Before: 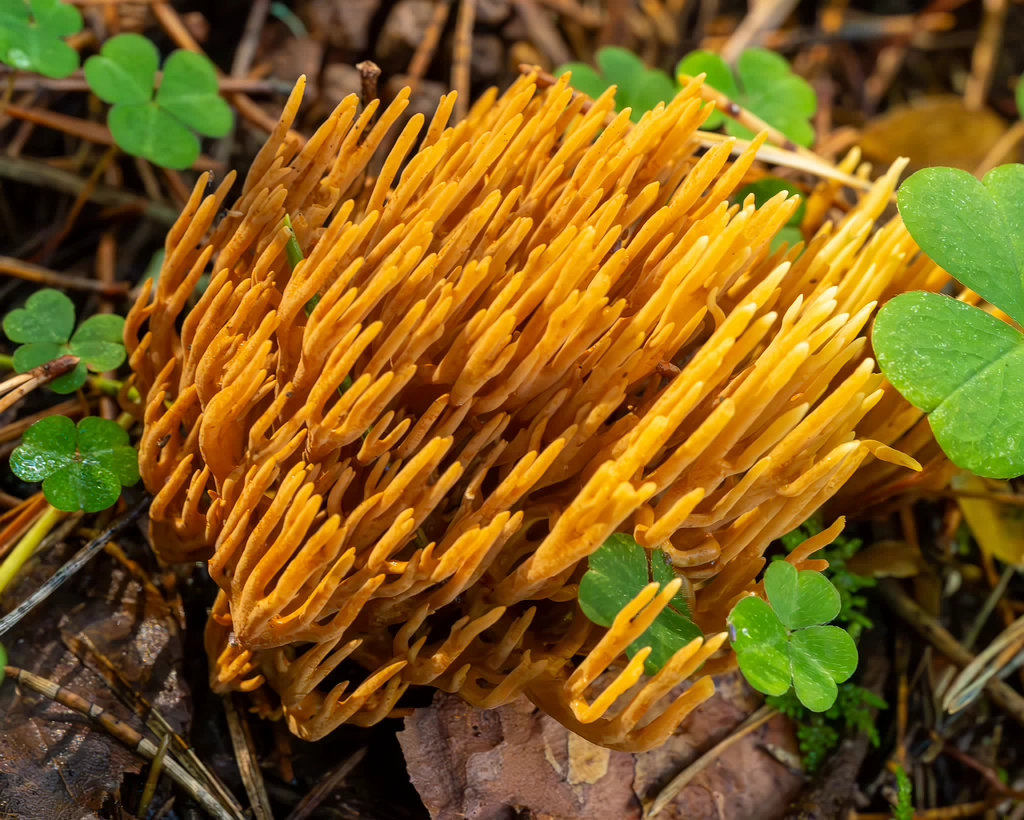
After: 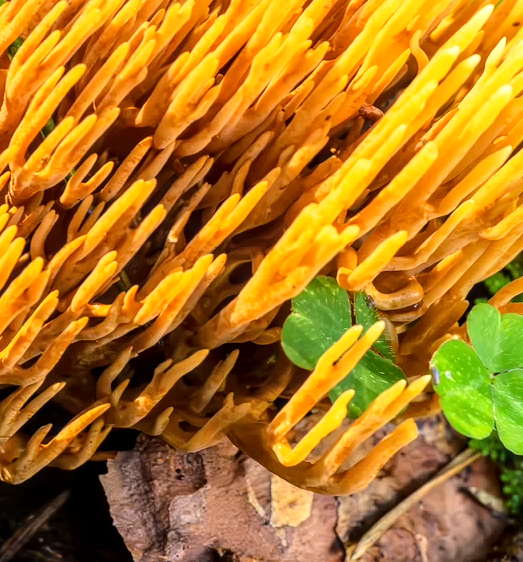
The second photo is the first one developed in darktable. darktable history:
crop and rotate: left 29.005%, top 31.428%, right 19.864%
local contrast: on, module defaults
base curve: curves: ch0 [(0, 0) (0.028, 0.03) (0.121, 0.232) (0.46, 0.748) (0.859, 0.968) (1, 1)]
